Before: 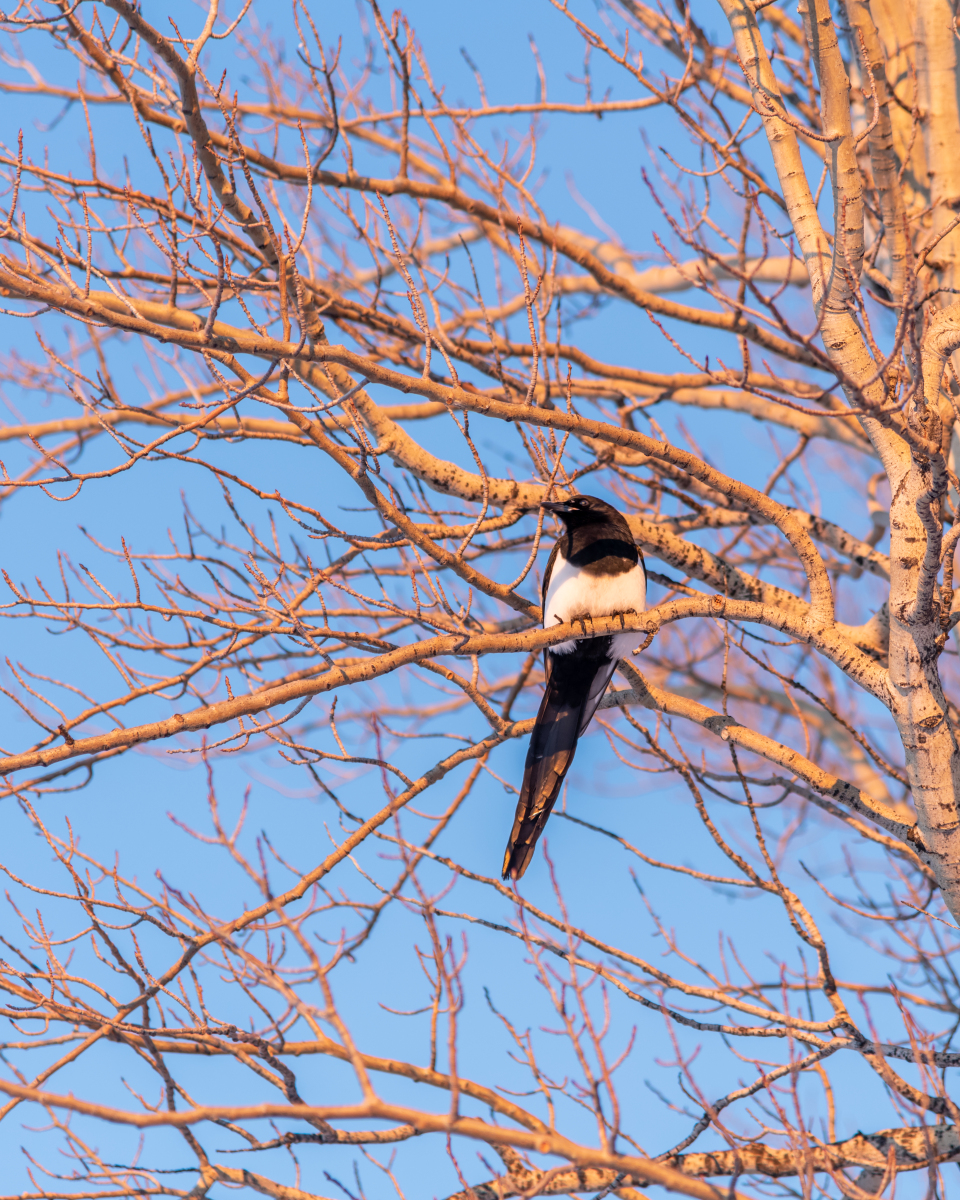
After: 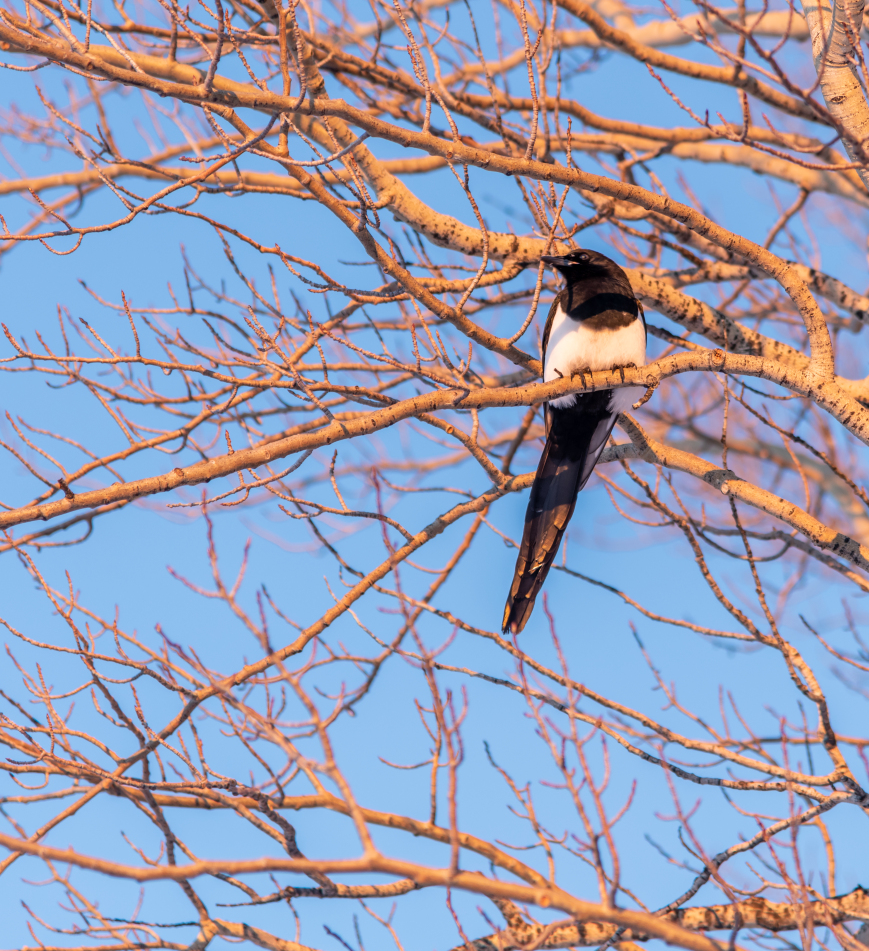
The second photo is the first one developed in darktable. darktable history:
crop: top 20.519%, right 9.46%, bottom 0.21%
